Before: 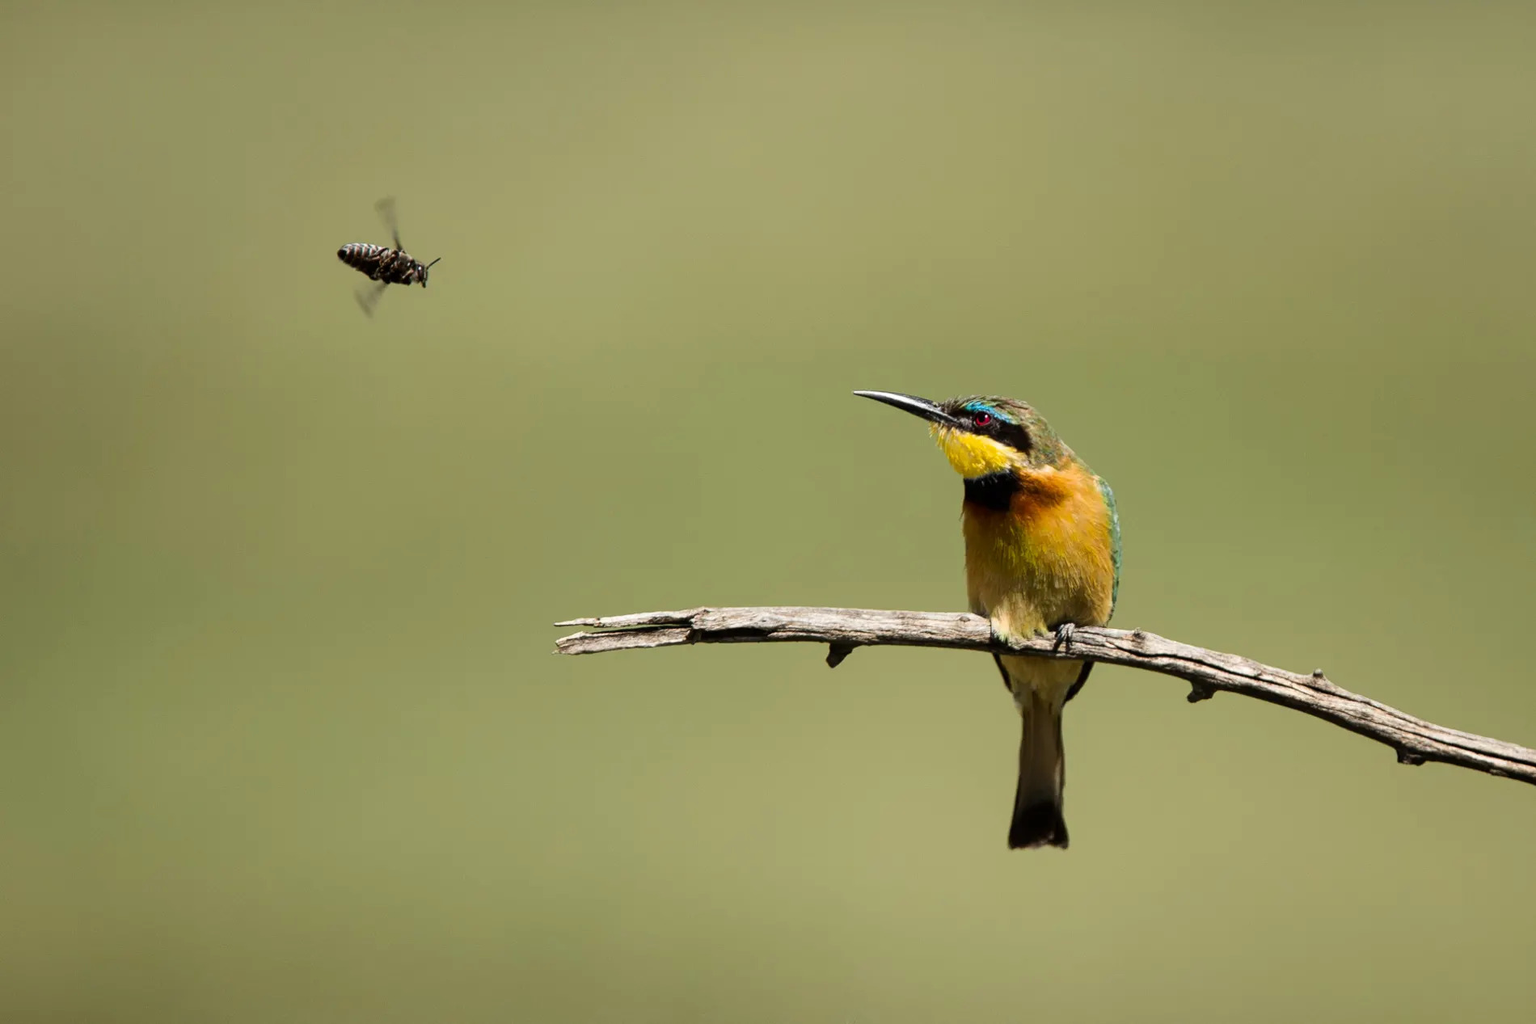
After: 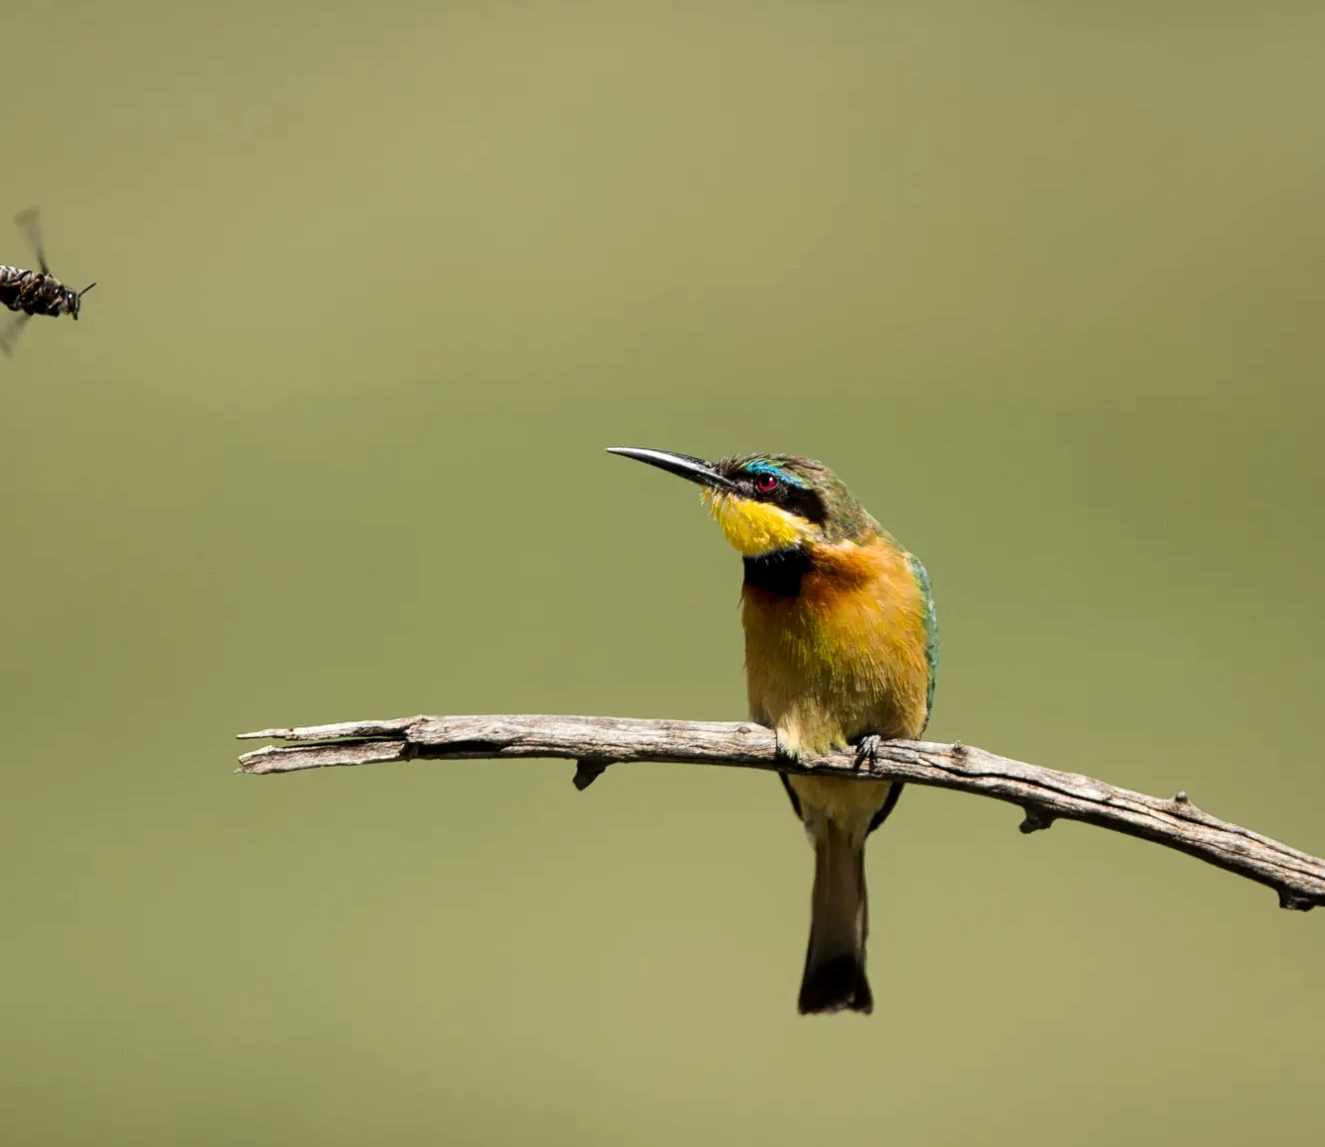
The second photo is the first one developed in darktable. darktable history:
crop and rotate: left 23.712%, top 2.858%, right 6.521%, bottom 6.559%
local contrast: highlights 103%, shadows 98%, detail 119%, midtone range 0.2
